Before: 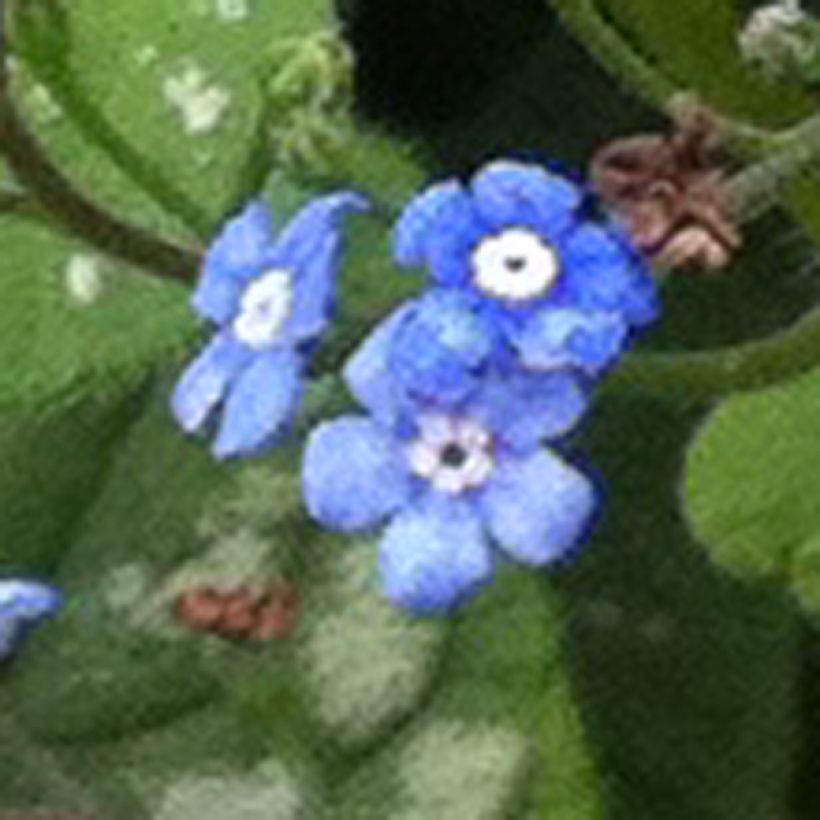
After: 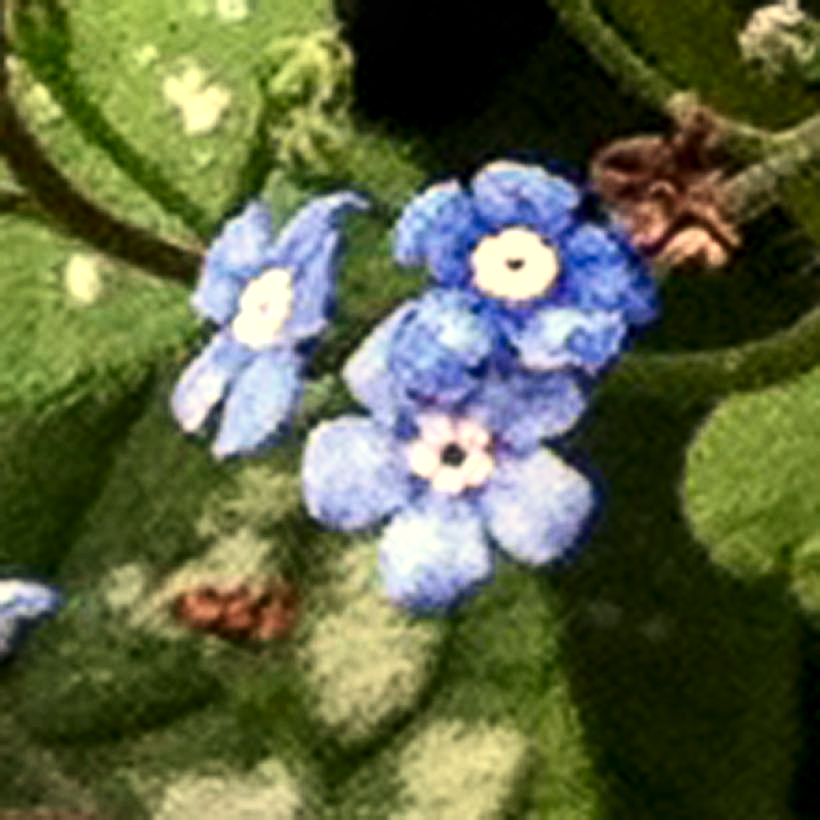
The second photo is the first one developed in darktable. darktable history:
white balance: red 1.138, green 0.996, blue 0.812
local contrast: detail 130%
contrast brightness saturation: contrast 0.28
levels: levels [0.016, 0.484, 0.953]
